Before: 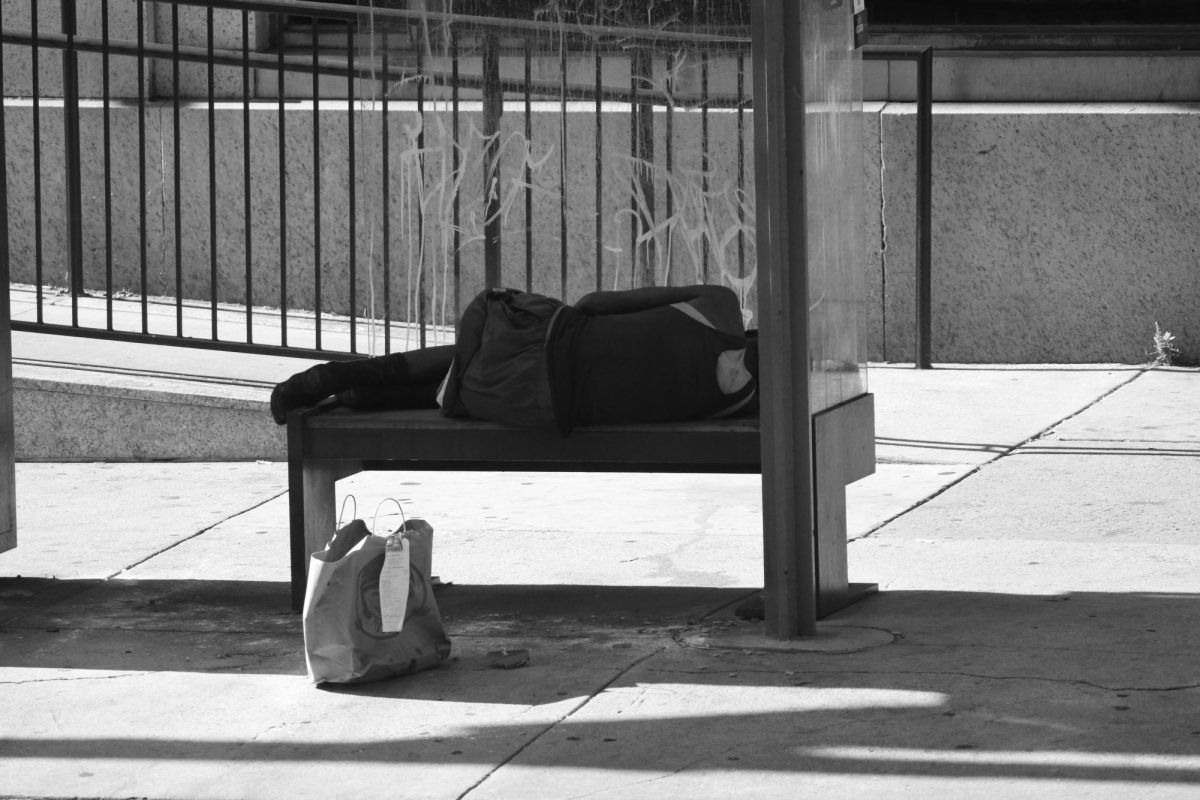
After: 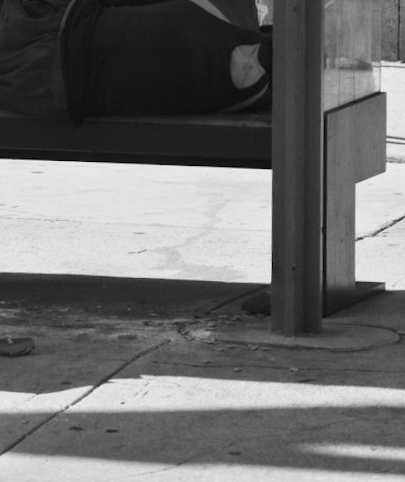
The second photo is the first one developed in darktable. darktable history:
crop: left 40.878%, top 39.176%, right 25.993%, bottom 3.081%
tone equalizer: -8 EV -0.002 EV, -7 EV 0.005 EV, -6 EV -0.009 EV, -5 EV 0.011 EV, -4 EV -0.012 EV, -3 EV 0.007 EV, -2 EV -0.062 EV, -1 EV -0.293 EV, +0 EV -0.582 EV, smoothing diameter 2%, edges refinement/feathering 20, mask exposure compensation -1.57 EV, filter diffusion 5
rotate and perspective: rotation 1.72°, automatic cropping off
